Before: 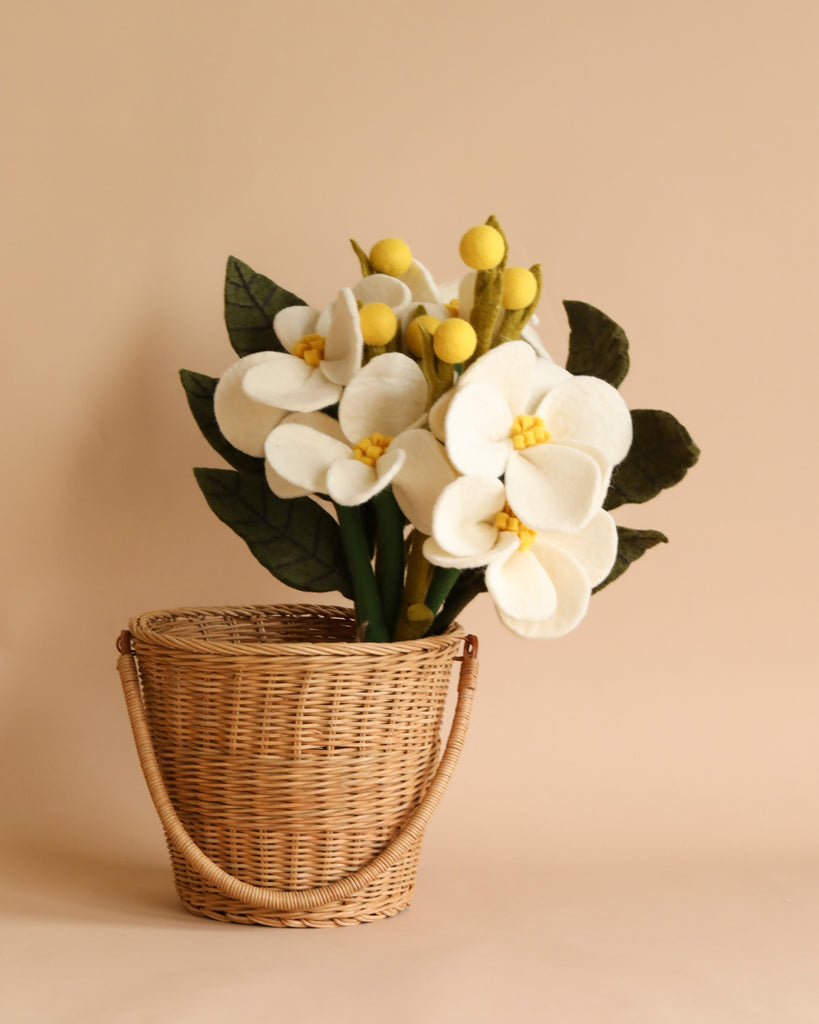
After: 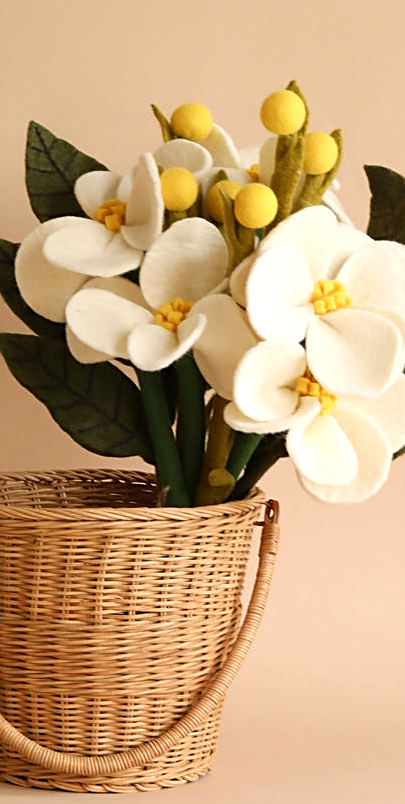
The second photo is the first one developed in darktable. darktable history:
levels: levels [0, 0.476, 0.951]
sharpen: on, module defaults
crop and rotate: angle 0.02°, left 24.353%, top 13.219%, right 26.156%, bottom 8.224%
